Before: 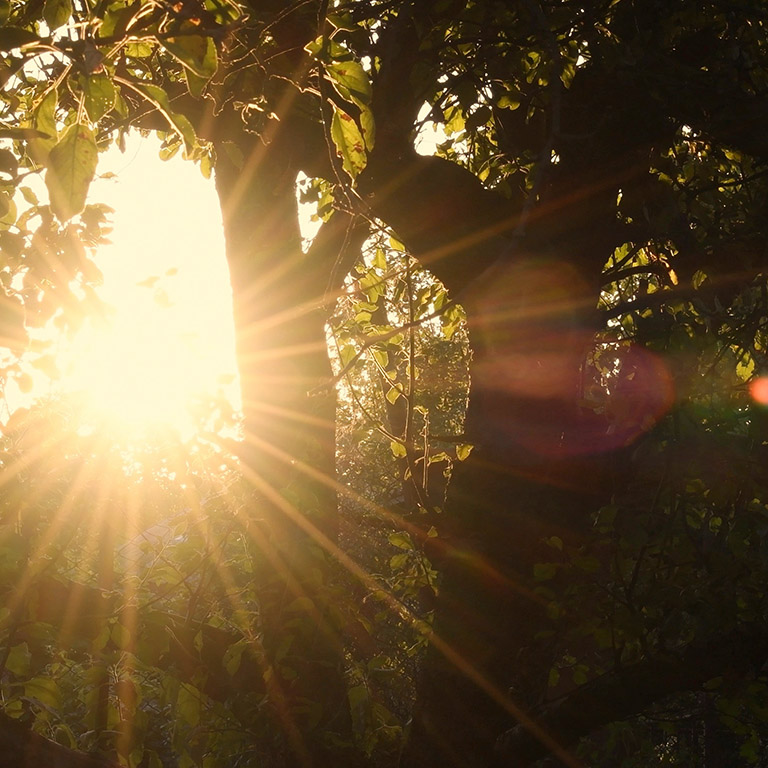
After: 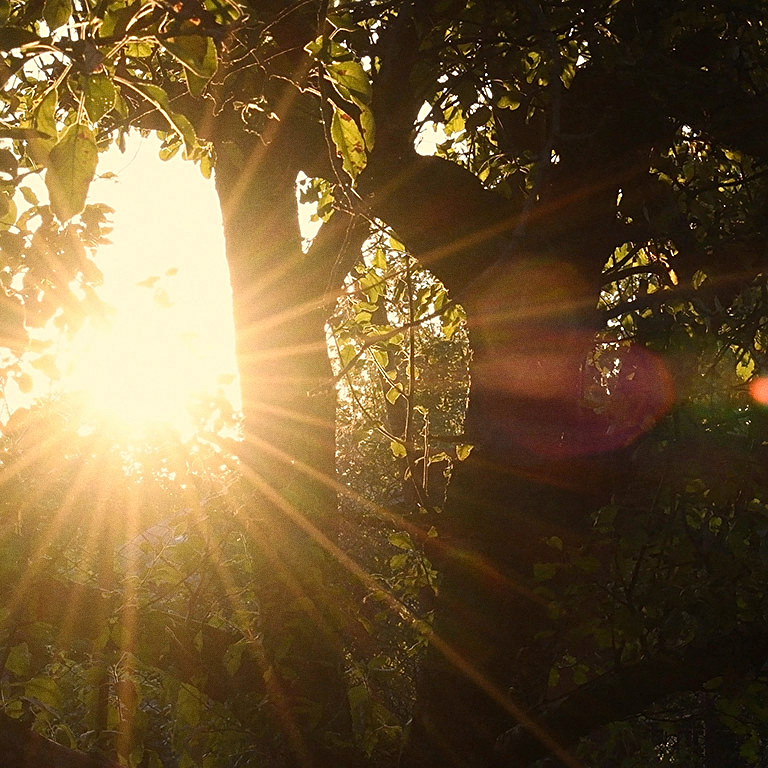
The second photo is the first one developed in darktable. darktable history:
grain: strength 26%
tone equalizer: on, module defaults
sharpen: on, module defaults
haze removal: compatibility mode true, adaptive false
